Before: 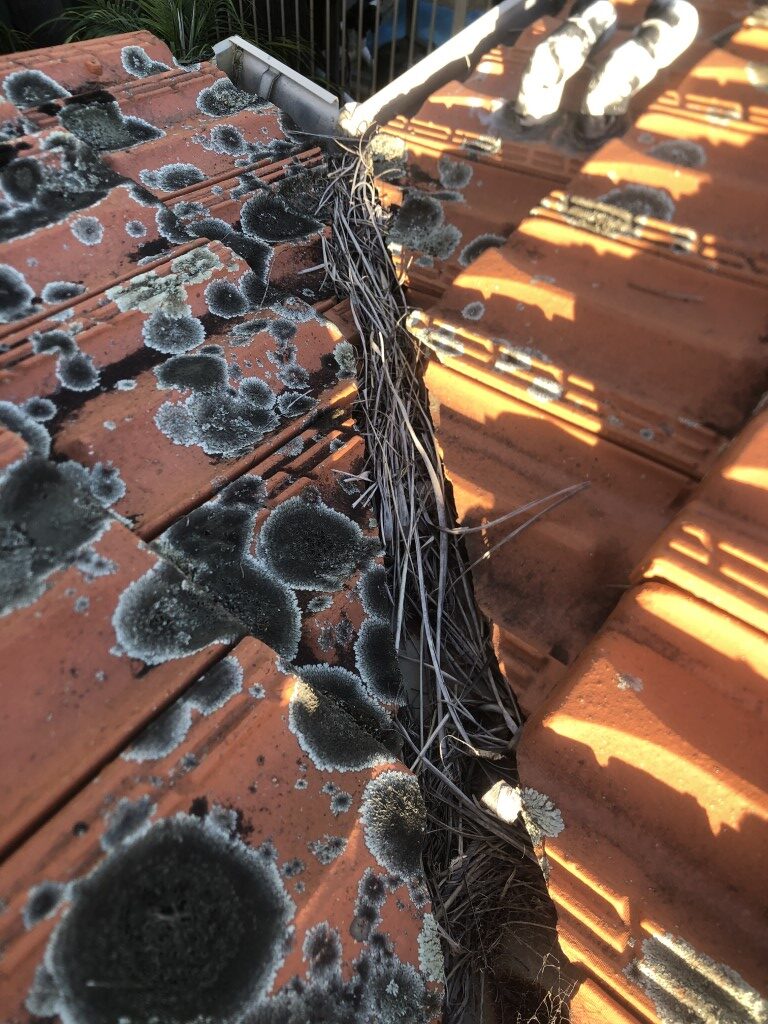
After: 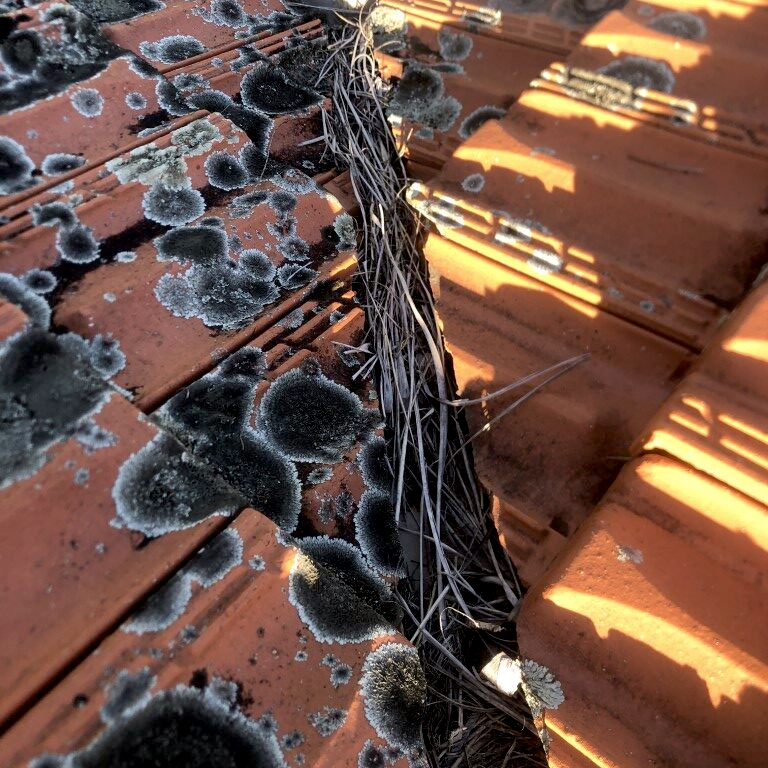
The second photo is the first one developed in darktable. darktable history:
exposure: black level correction 0.011, compensate highlight preservation false
crop and rotate: top 12.5%, bottom 12.5%
white balance: red 1.009, blue 1.027
